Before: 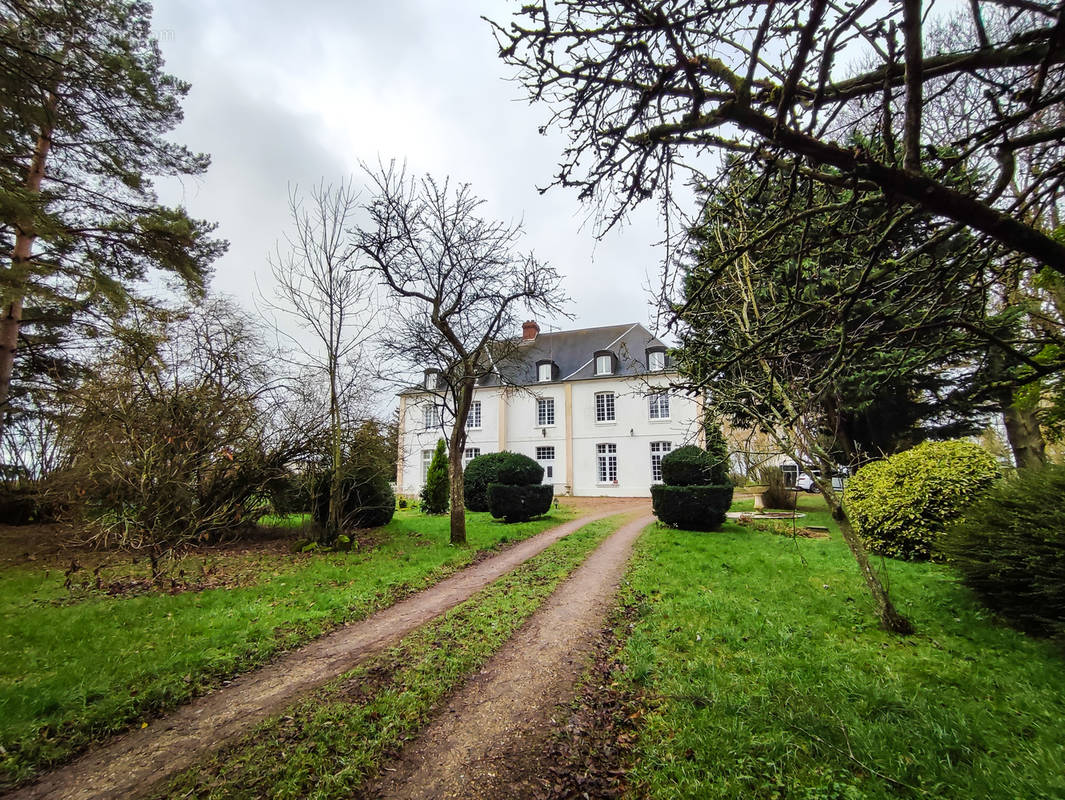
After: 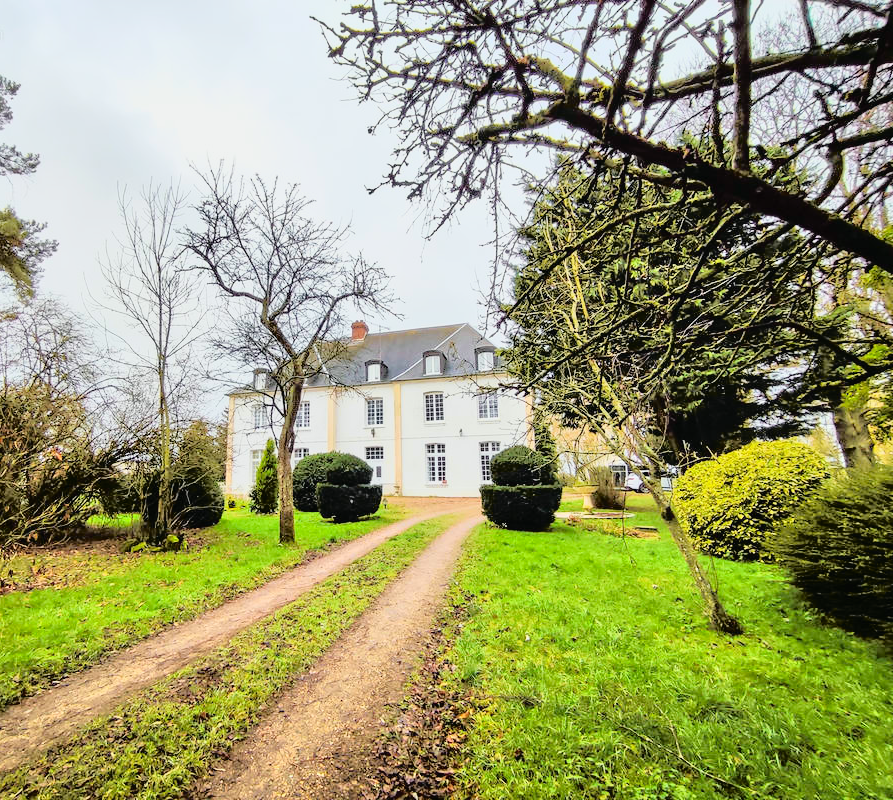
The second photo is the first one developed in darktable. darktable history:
tone curve: curves: ch0 [(0, 0.013) (0.129, 0.1) (0.291, 0.375) (0.46, 0.576) (0.667, 0.78) (0.851, 0.903) (0.997, 0.951)]; ch1 [(0, 0) (0.353, 0.344) (0.45, 0.46) (0.498, 0.495) (0.528, 0.531) (0.563, 0.566) (0.592, 0.609) (0.657, 0.672) (1, 1)]; ch2 [(0, 0) (0.333, 0.346) (0.375, 0.375) (0.427, 0.44) (0.5, 0.501) (0.505, 0.505) (0.544, 0.573) (0.576, 0.615) (0.612, 0.644) (0.66, 0.715) (1, 1)], color space Lab, independent channels, preserve colors none
crop: left 16.145%
tone equalizer: -7 EV 0.15 EV, -6 EV 0.6 EV, -5 EV 1.15 EV, -4 EV 1.33 EV, -3 EV 1.15 EV, -2 EV 0.6 EV, -1 EV 0.15 EV, mask exposure compensation -0.5 EV
